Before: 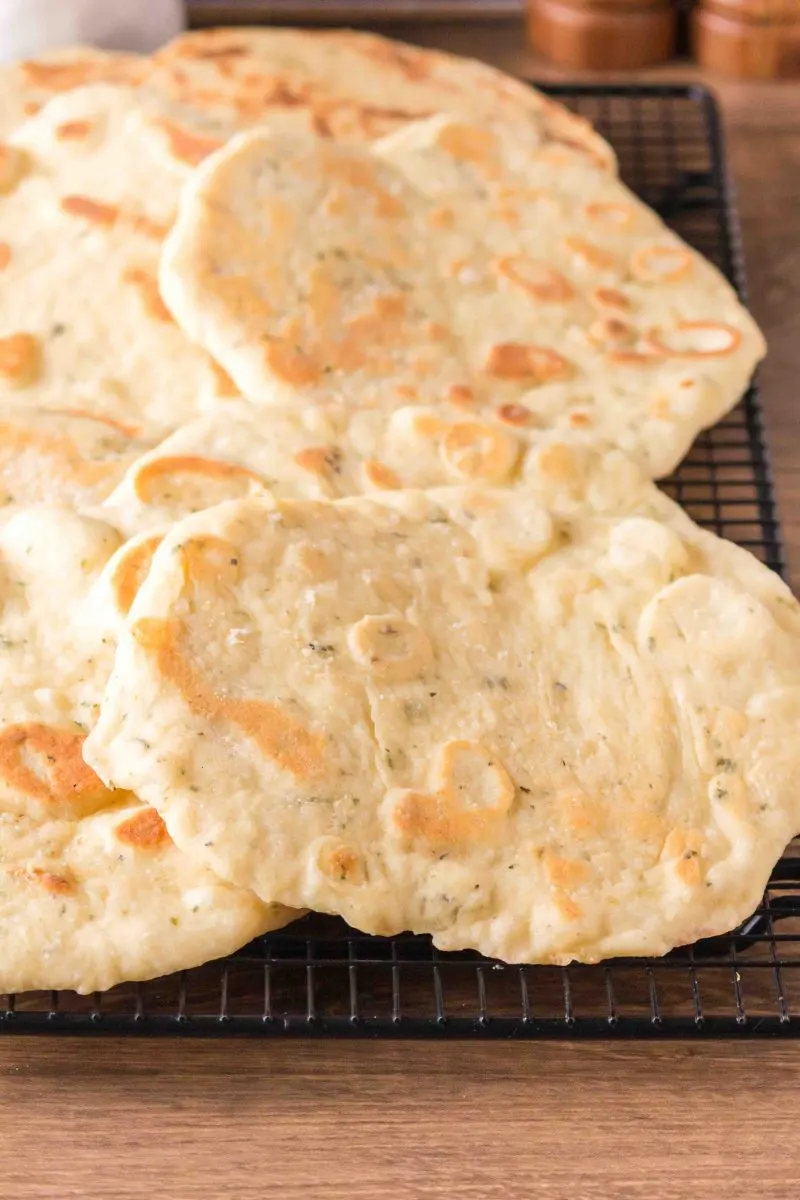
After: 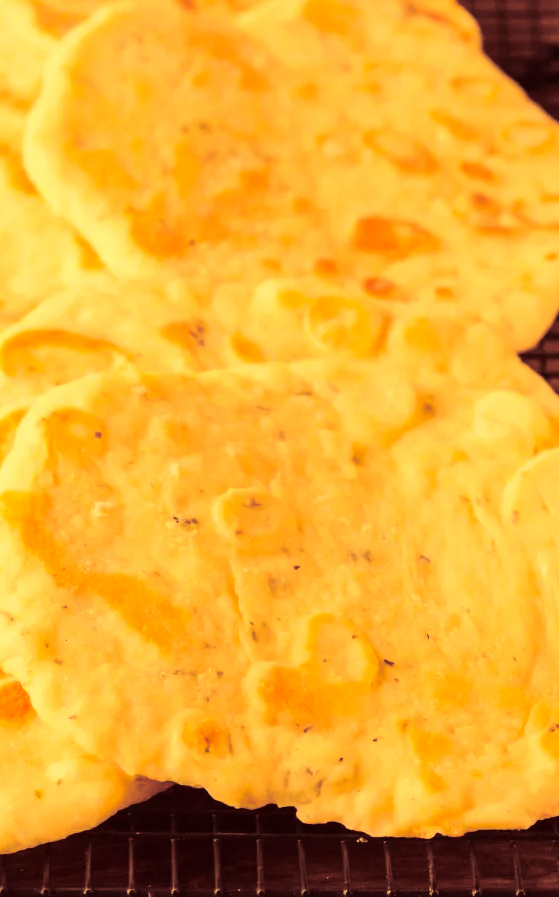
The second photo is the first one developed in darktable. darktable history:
color correction: highlights a* 10.12, highlights b* 39.04, shadows a* 14.62, shadows b* 3.37
white balance: red 1.08, blue 0.791
crop and rotate: left 17.046%, top 10.659%, right 12.989%, bottom 14.553%
split-toning: on, module defaults
tone curve: curves: ch0 [(0, 0) (0.105, 0.068) (0.181, 0.14) (0.28, 0.259) (0.384, 0.404) (0.485, 0.531) (0.638, 0.681) (0.87, 0.883) (1, 0.977)]; ch1 [(0, 0) (0.161, 0.092) (0.35, 0.33) (0.379, 0.401) (0.456, 0.469) (0.501, 0.499) (0.516, 0.524) (0.562, 0.569) (0.635, 0.646) (1, 1)]; ch2 [(0, 0) (0.371, 0.362) (0.437, 0.437) (0.5, 0.5) (0.53, 0.524) (0.56, 0.561) (0.622, 0.606) (1, 1)], color space Lab, independent channels, preserve colors none
